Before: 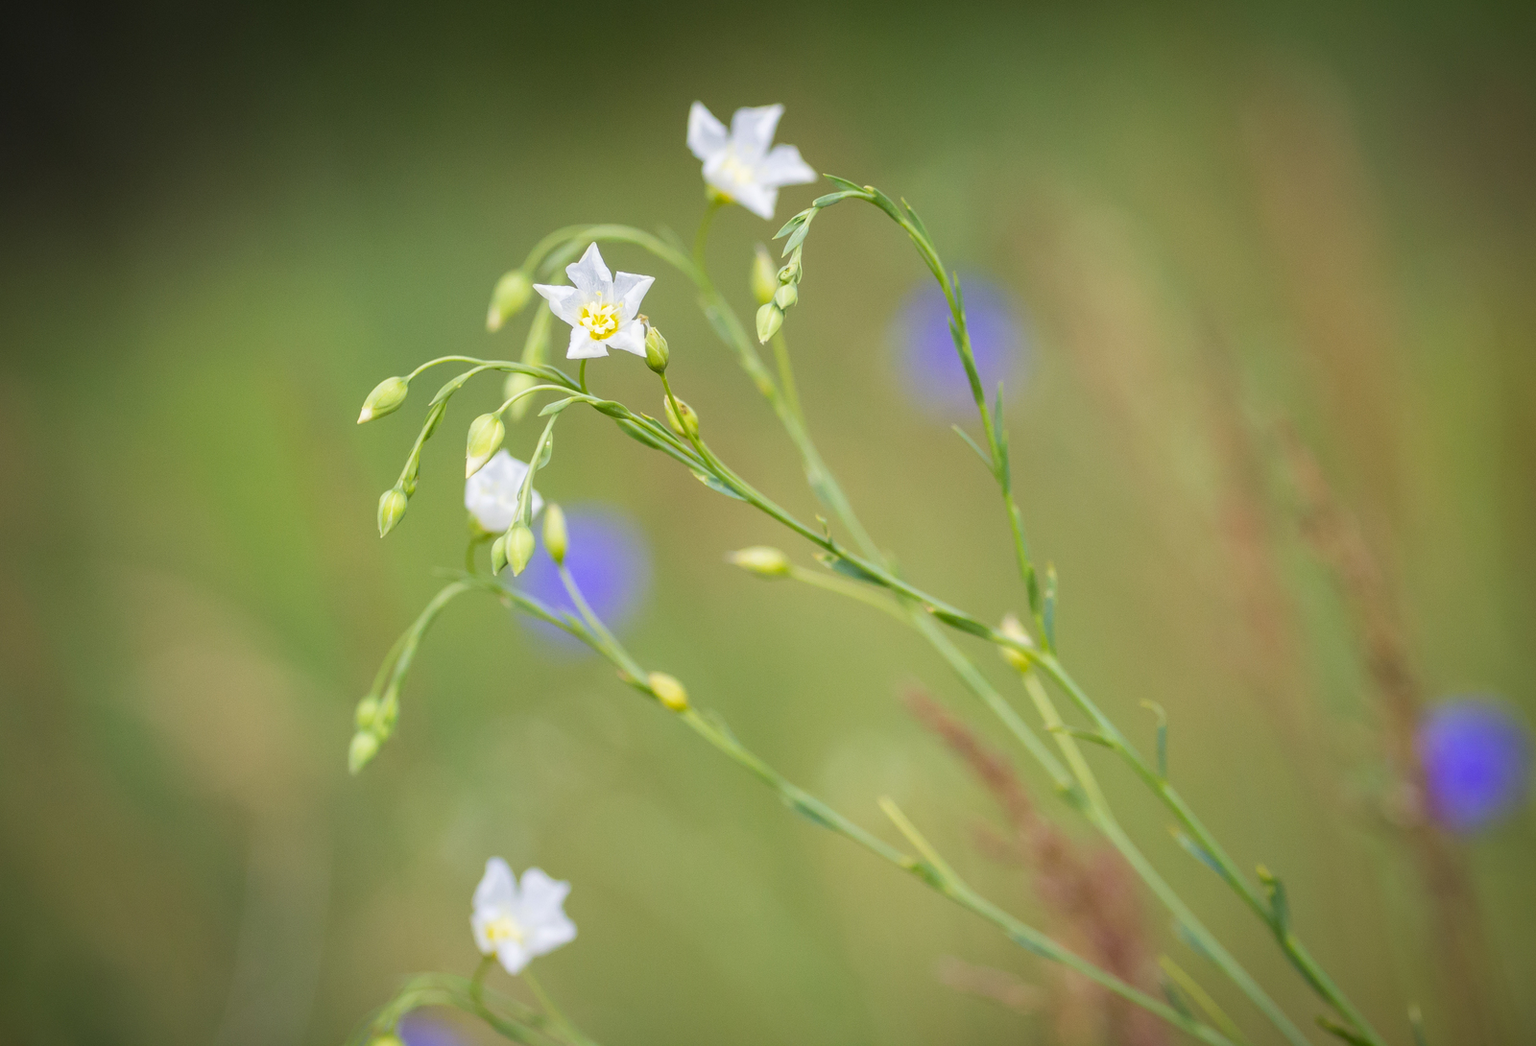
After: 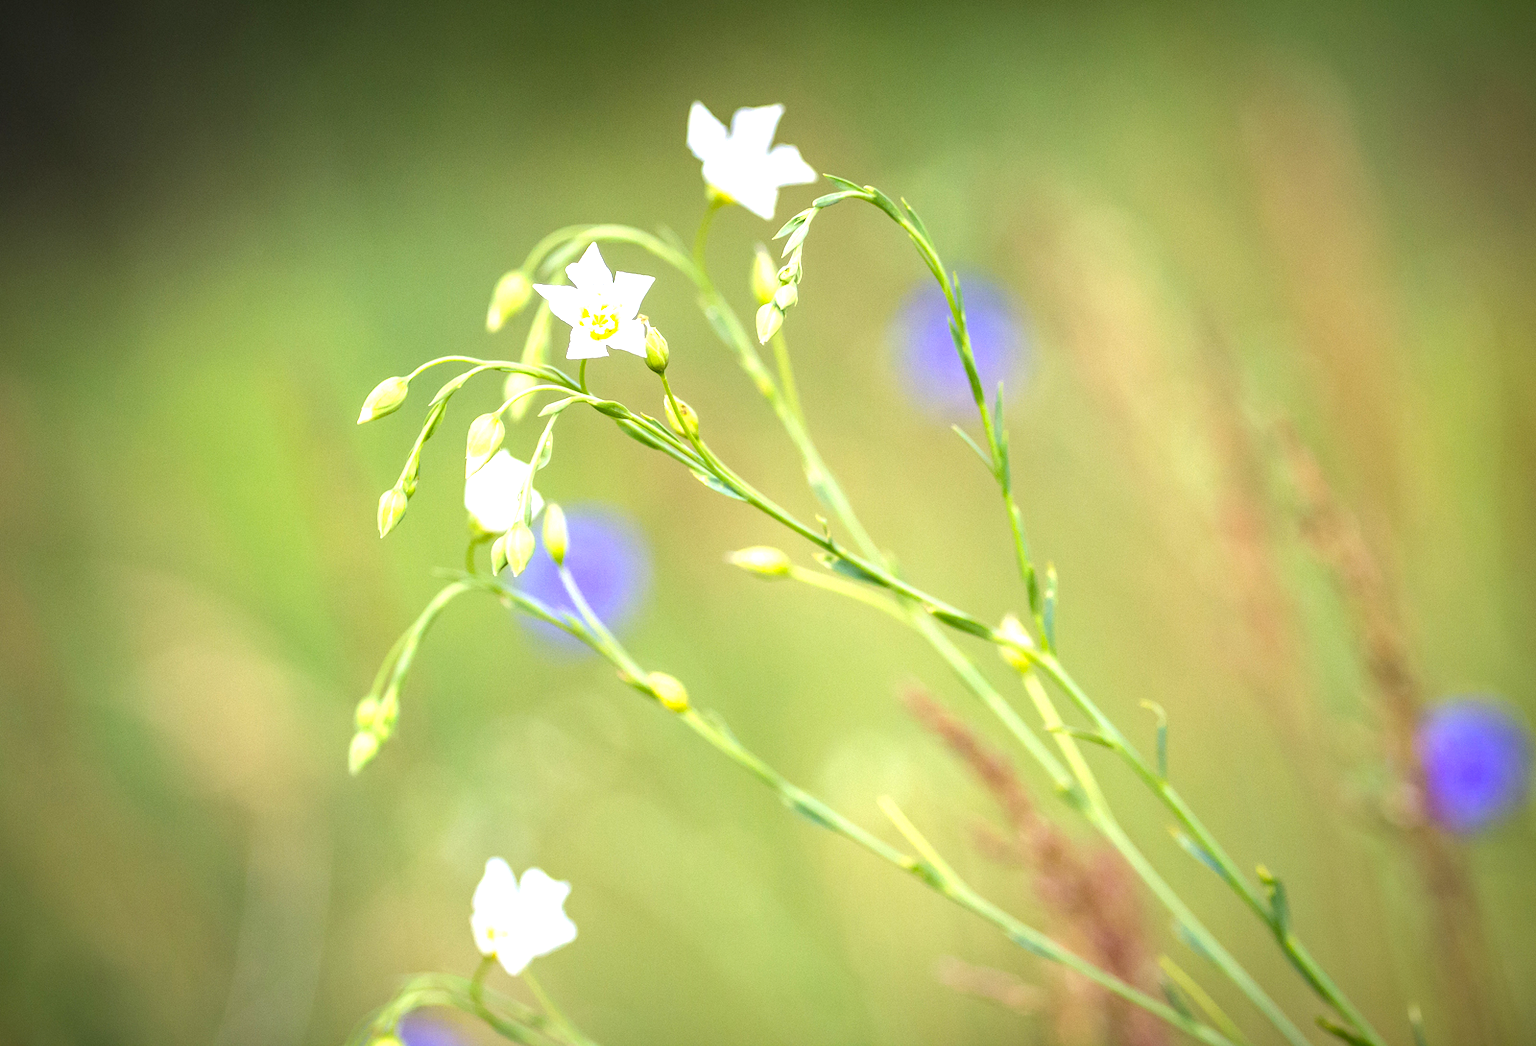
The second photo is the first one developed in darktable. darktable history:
tone equalizer: edges refinement/feathering 500, mask exposure compensation -1.57 EV, preserve details no
exposure: black level correction 0, exposure 0.954 EV, compensate highlight preservation false
local contrast: on, module defaults
haze removal: compatibility mode true
